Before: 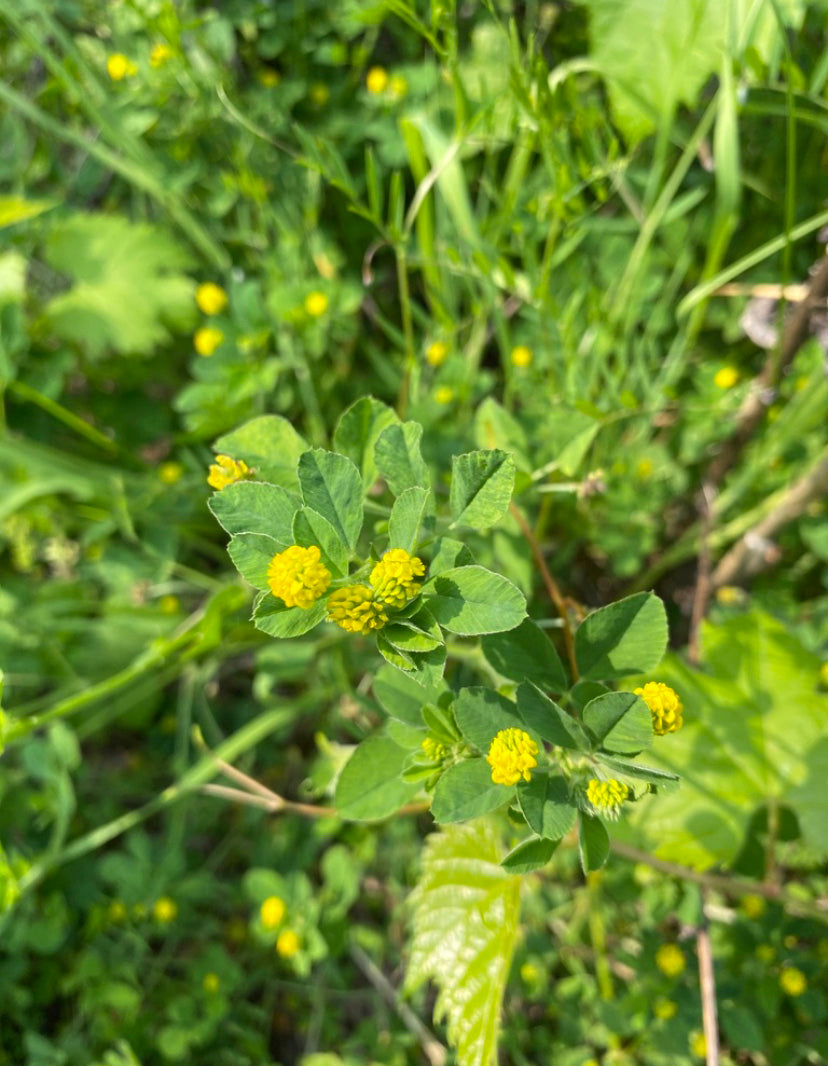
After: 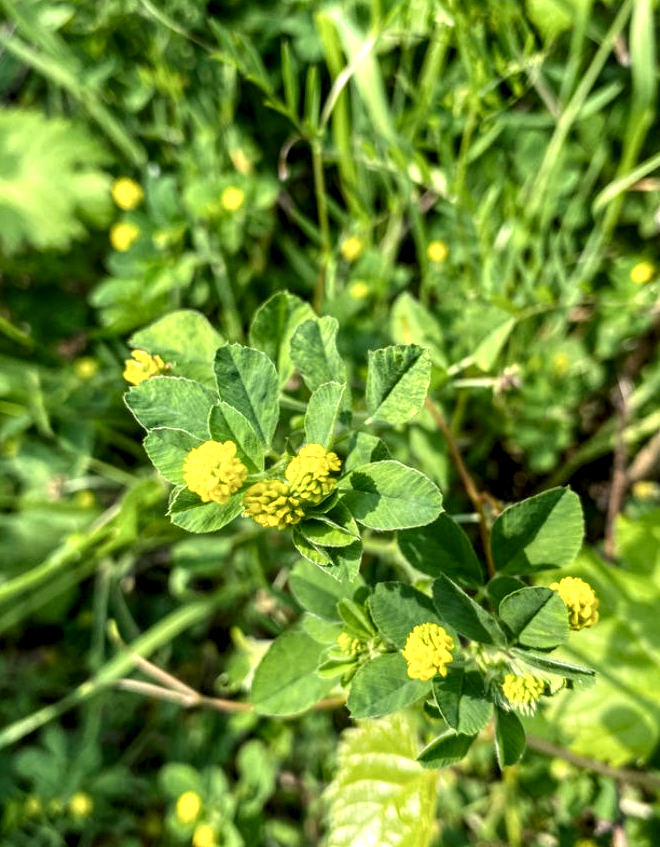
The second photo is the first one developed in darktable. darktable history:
crop and rotate: left 10.2%, top 9.939%, right 10.023%, bottom 10.531%
local contrast: highlights 17%, detail 185%
